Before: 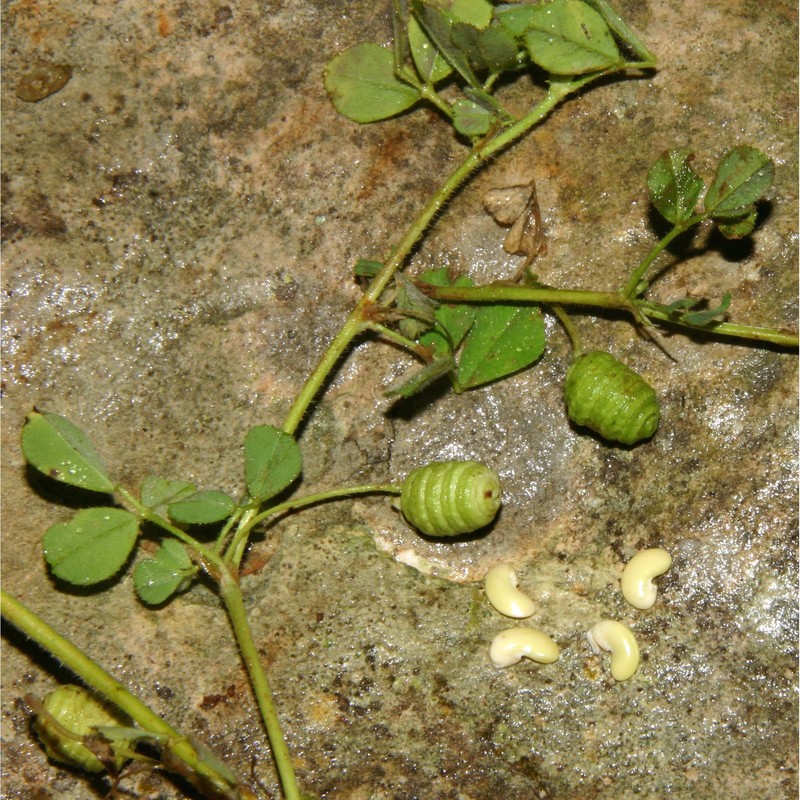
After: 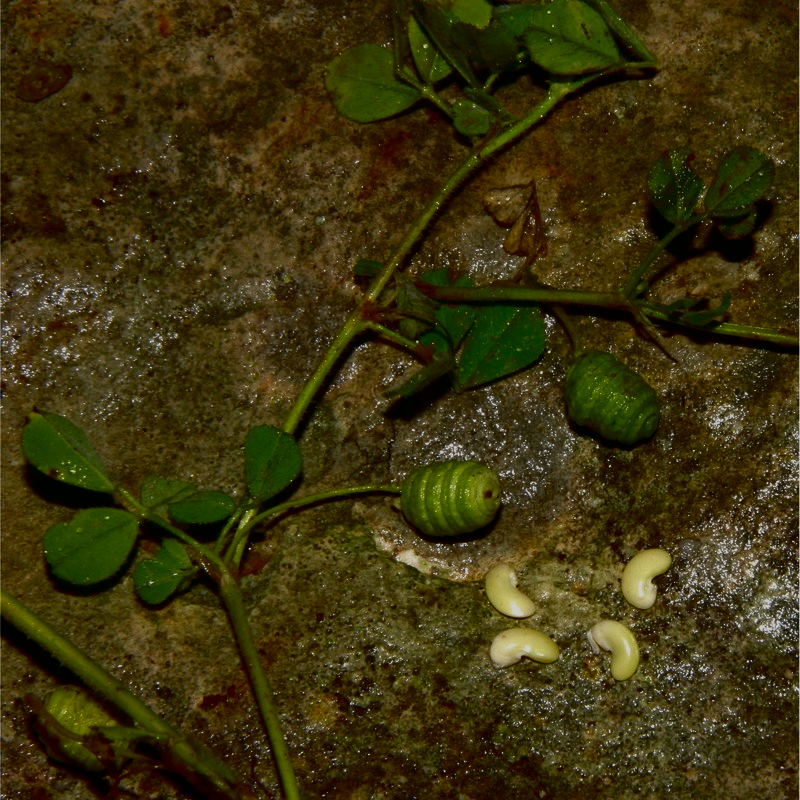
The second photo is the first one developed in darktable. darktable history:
exposure: exposure -0.36 EV, compensate highlight preservation false
contrast brightness saturation: contrast 0.09, brightness -0.59, saturation 0.17
